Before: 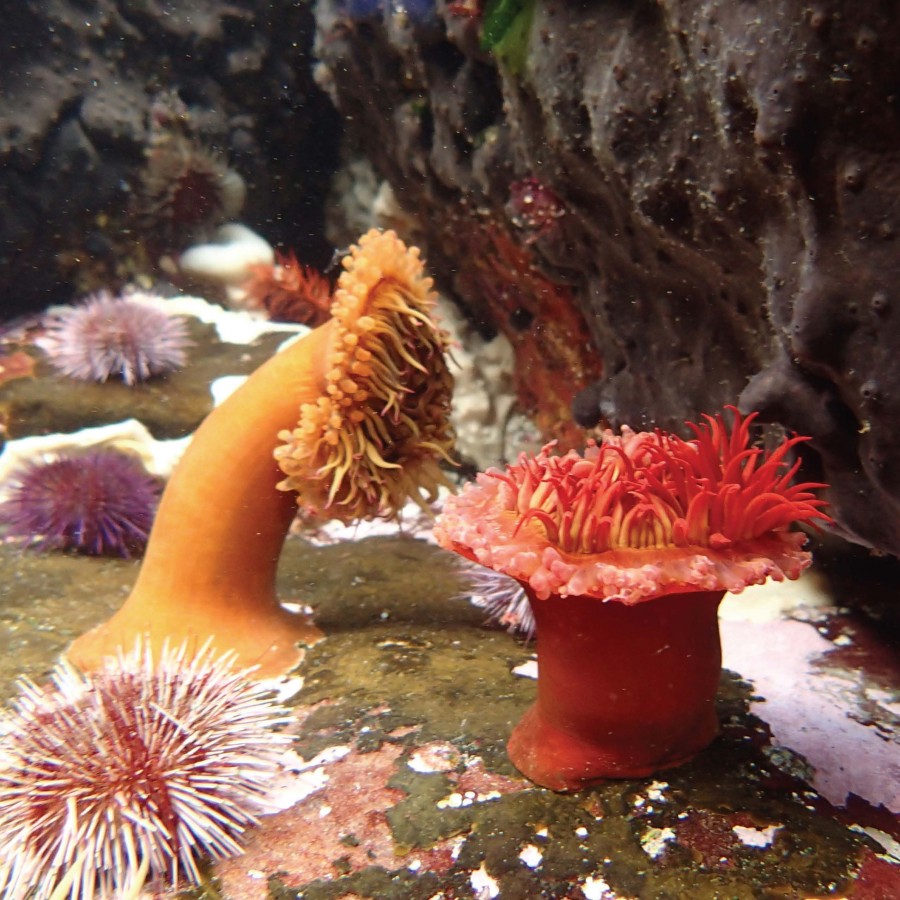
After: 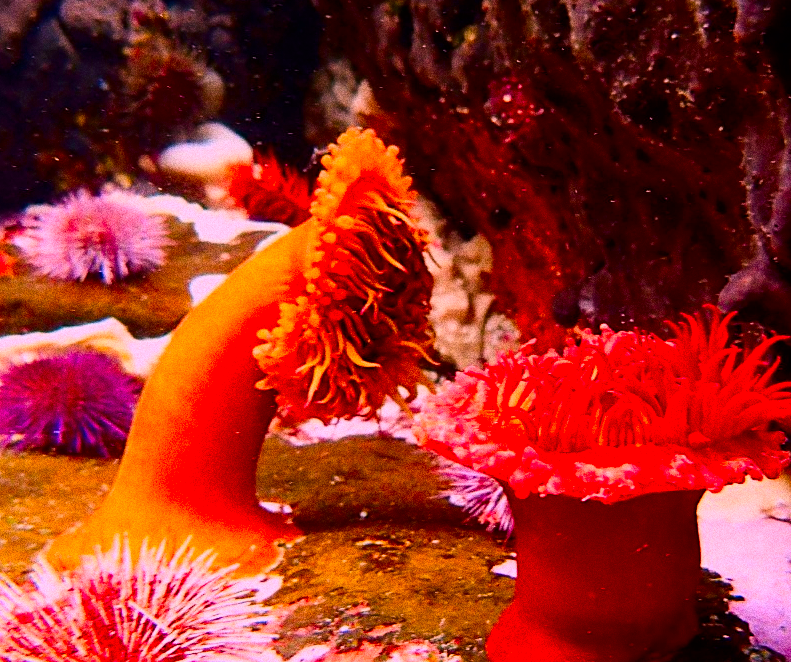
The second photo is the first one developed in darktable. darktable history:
color contrast: green-magenta contrast 1.55, blue-yellow contrast 1.83
crop and rotate: left 2.425%, top 11.305%, right 9.6%, bottom 15.08%
contrast brightness saturation: contrast 0.21, brightness -0.11, saturation 0.21
white balance: red 1.188, blue 1.11
grain: strength 49.07%
sharpen: on, module defaults
color balance rgb: perceptual saturation grading › global saturation 20%, global vibrance 20%
filmic rgb: black relative exposure -7.65 EV, white relative exposure 4.56 EV, hardness 3.61, contrast 1.05
